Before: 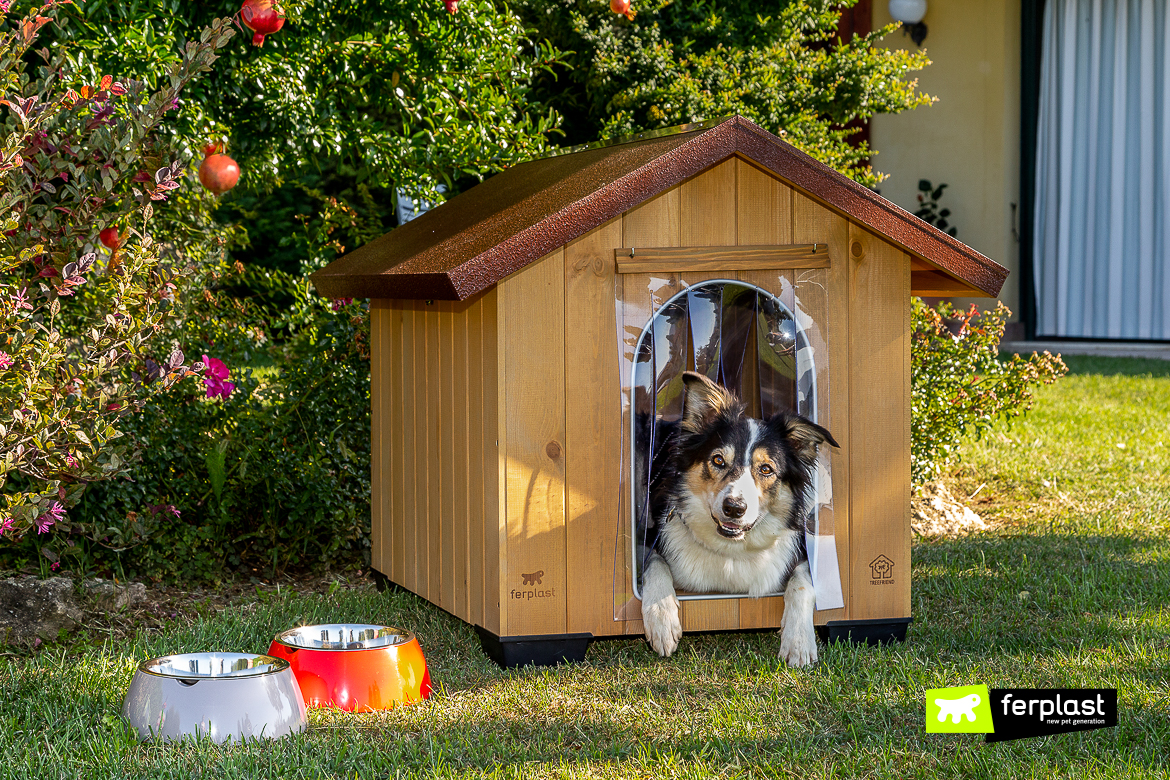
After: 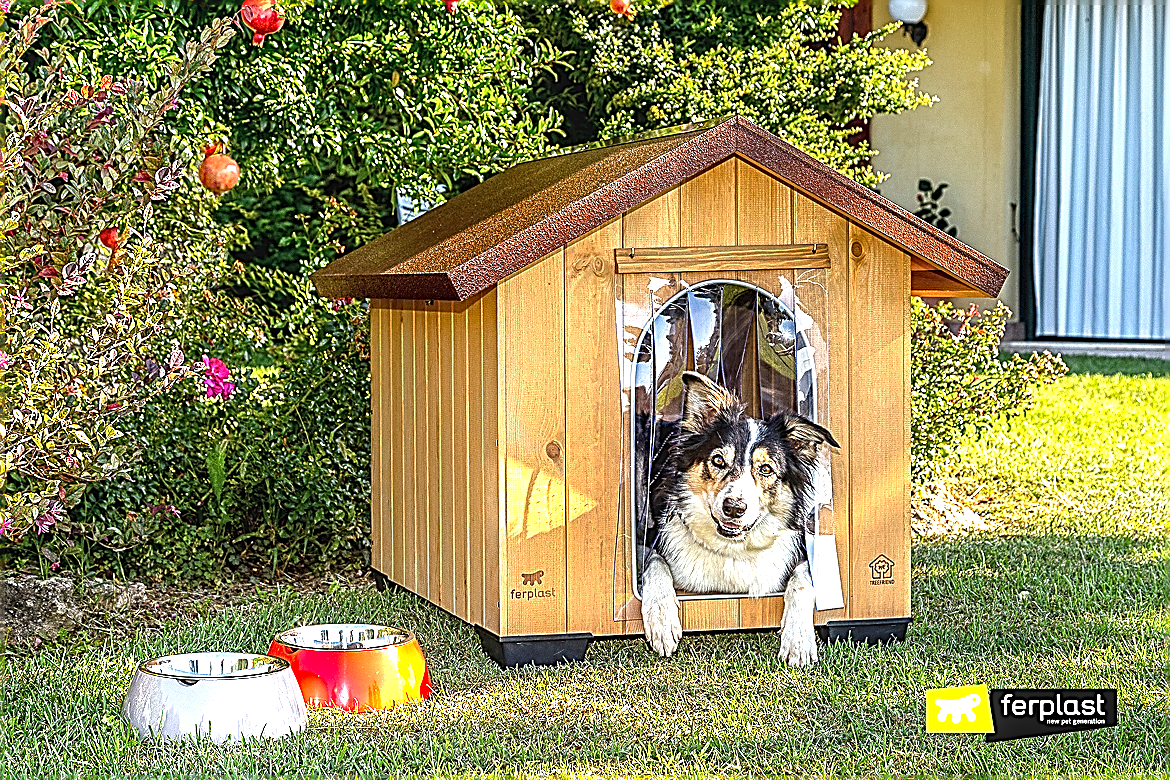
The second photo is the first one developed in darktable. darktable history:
exposure: black level correction 0, exposure 1.282 EV, compensate exposure bias true, compensate highlight preservation false
sharpen: amount 1.864
local contrast: on, module defaults
